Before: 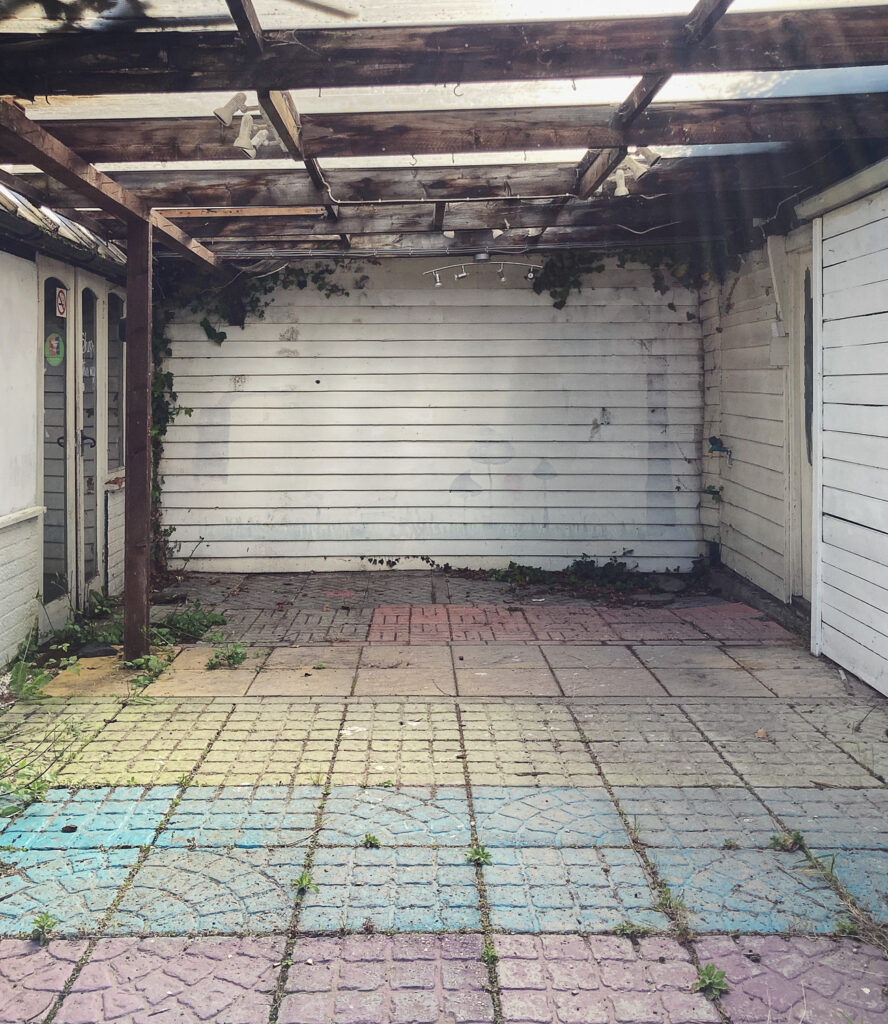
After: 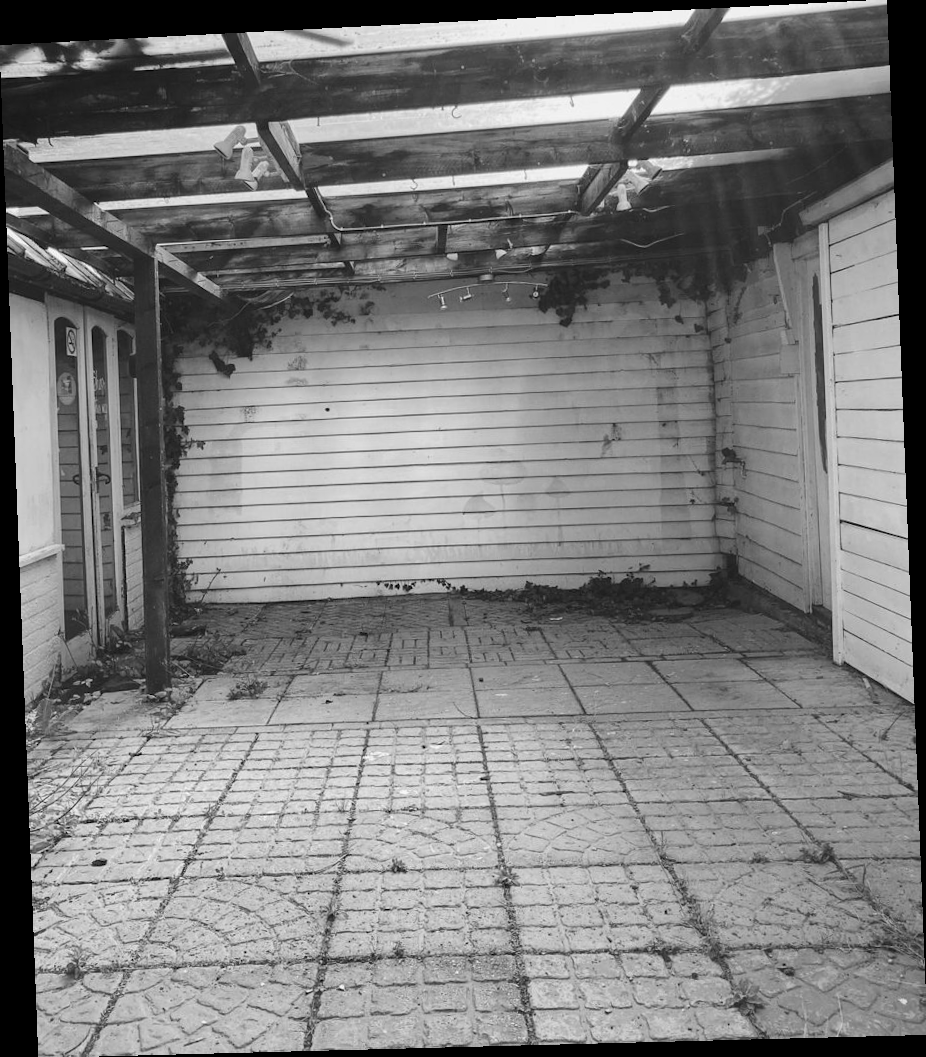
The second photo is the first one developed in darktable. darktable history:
rotate and perspective: rotation -2.22°, lens shift (horizontal) -0.022, automatic cropping off
monochrome: a 32, b 64, size 2.3
